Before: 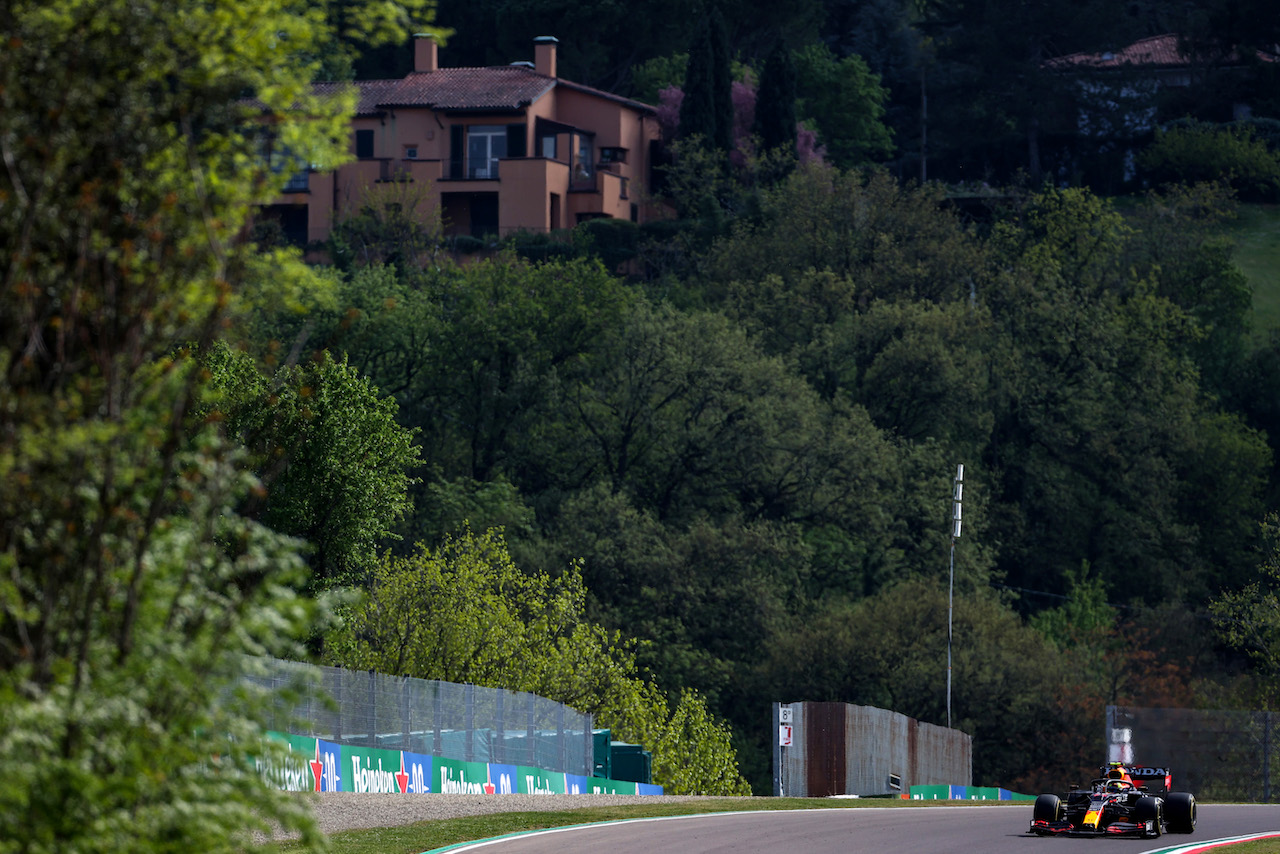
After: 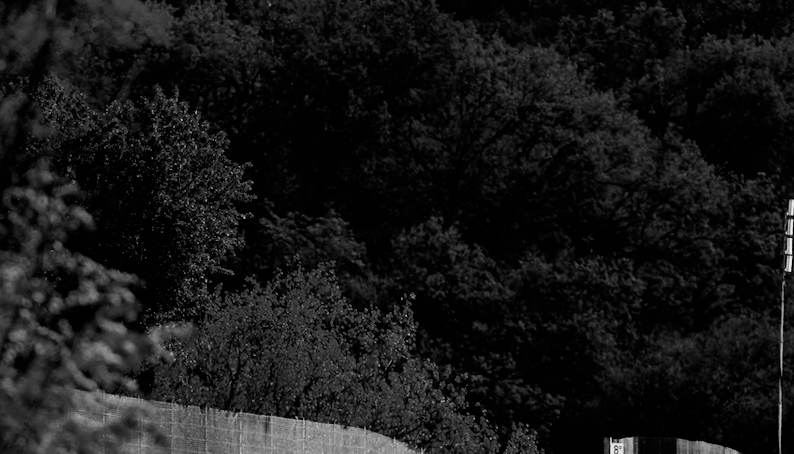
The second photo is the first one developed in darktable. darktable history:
filmic rgb: black relative exposure -5.08 EV, white relative exposure 3.52 EV, hardness 3.18, contrast 1.402, highlights saturation mix -48.77%
crop: left 13.256%, top 31.121%, right 24.701%, bottom 15.641%
color zones: curves: ch0 [(0.287, 0.048) (0.493, 0.484) (0.737, 0.816)]; ch1 [(0, 0) (0.143, 0) (0.286, 0) (0.429, 0) (0.571, 0) (0.714, 0) (0.857, 0)]
